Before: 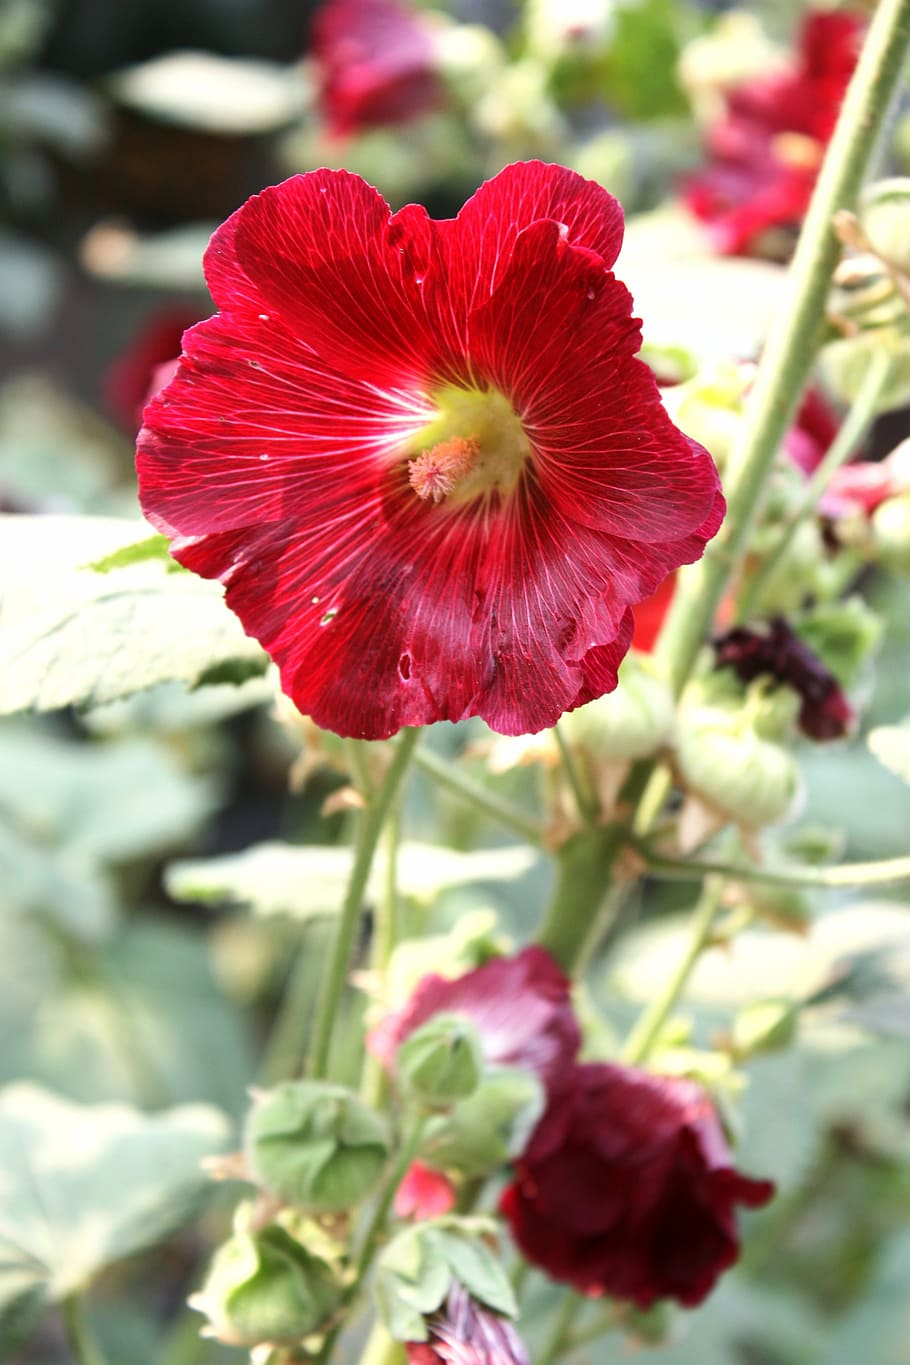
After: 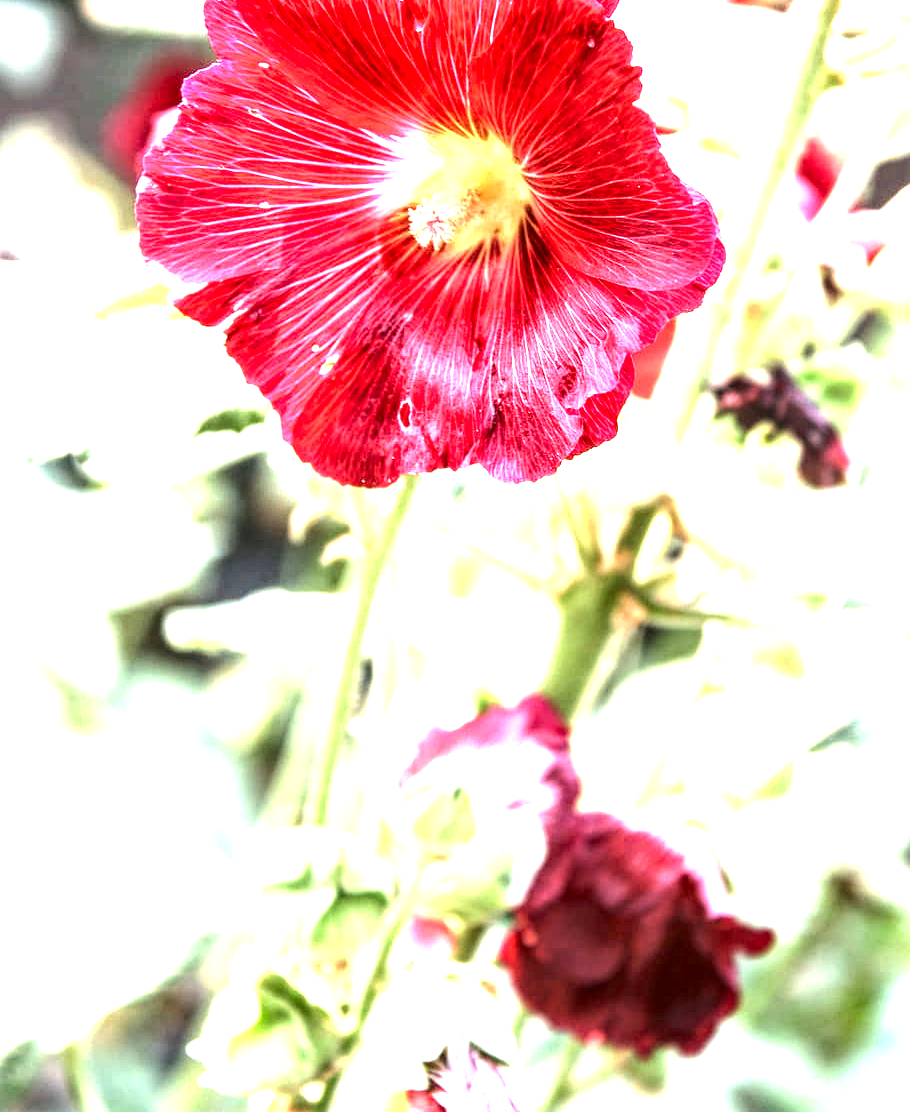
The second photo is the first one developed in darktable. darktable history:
tone curve: curves: ch0 [(0, 0.032) (0.181, 0.156) (0.751, 0.762) (1, 1)], color space Lab, linked channels, preserve colors none
exposure: black level correction 0, exposure 2 EV, compensate highlight preservation false
crop and rotate: top 18.507%
local contrast: highlights 19%, detail 186%
